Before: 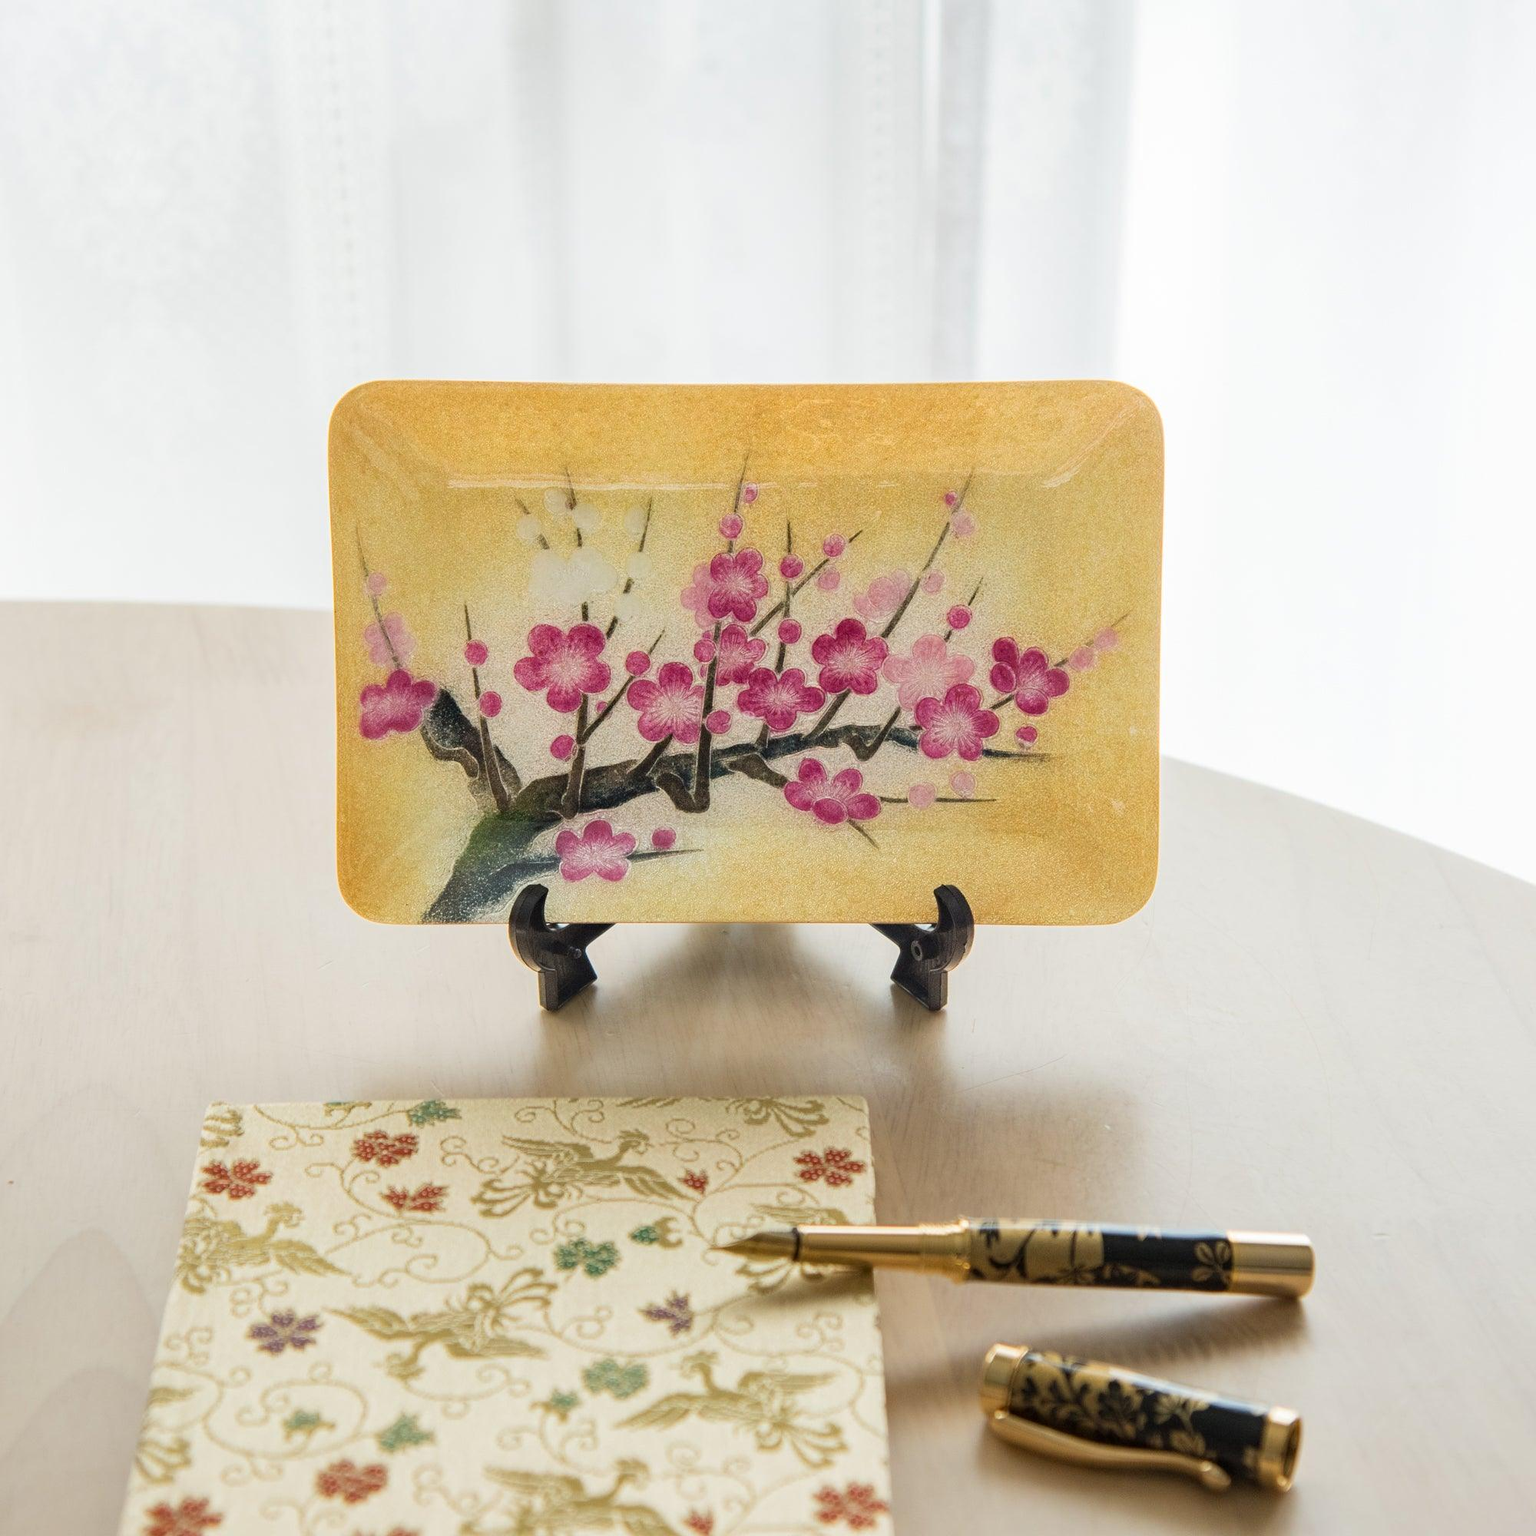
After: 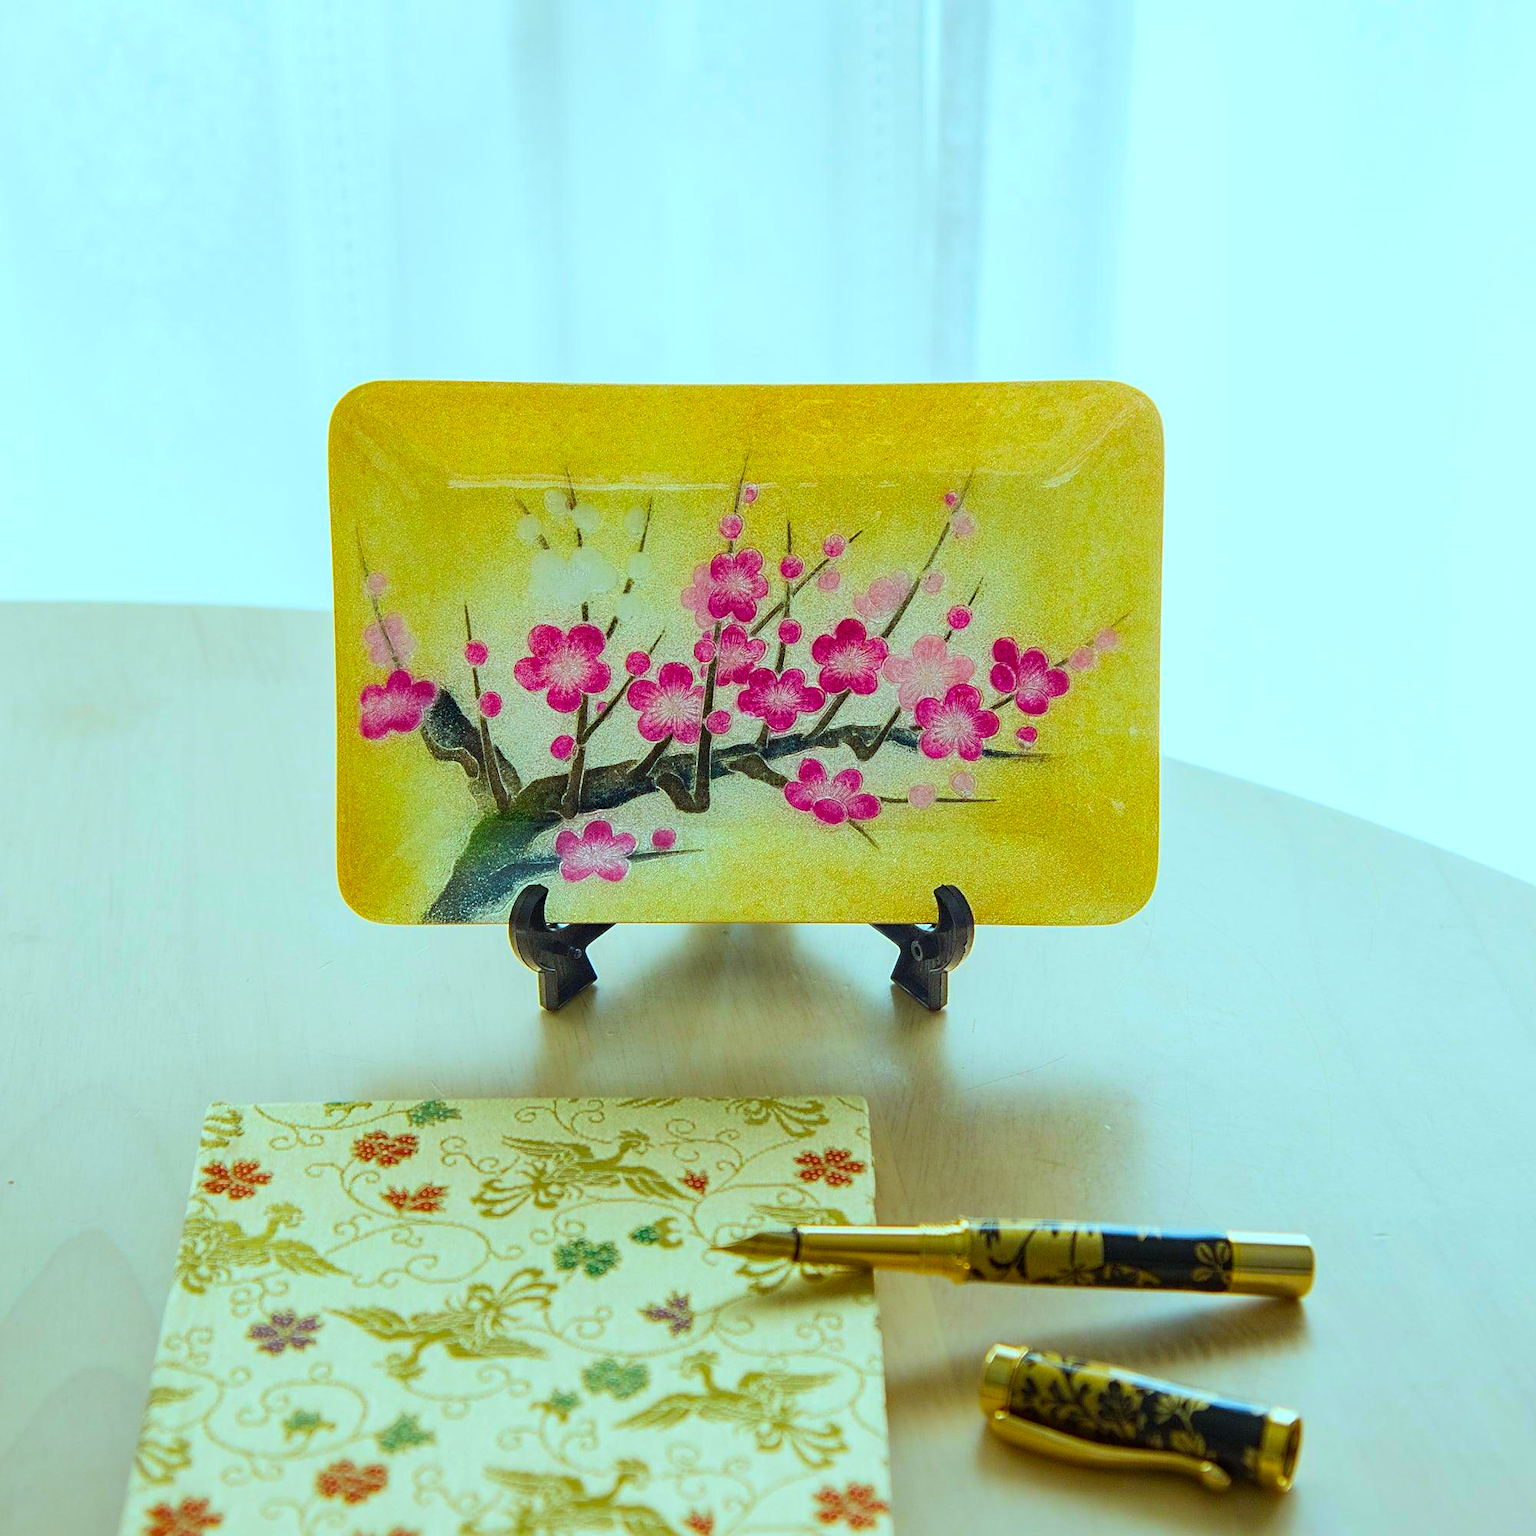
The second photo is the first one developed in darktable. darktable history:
color correction: highlights a* -10.77, highlights b* 9.8, saturation 1.72
white balance: red 0.926, green 1.003, blue 1.133
sharpen: on, module defaults
